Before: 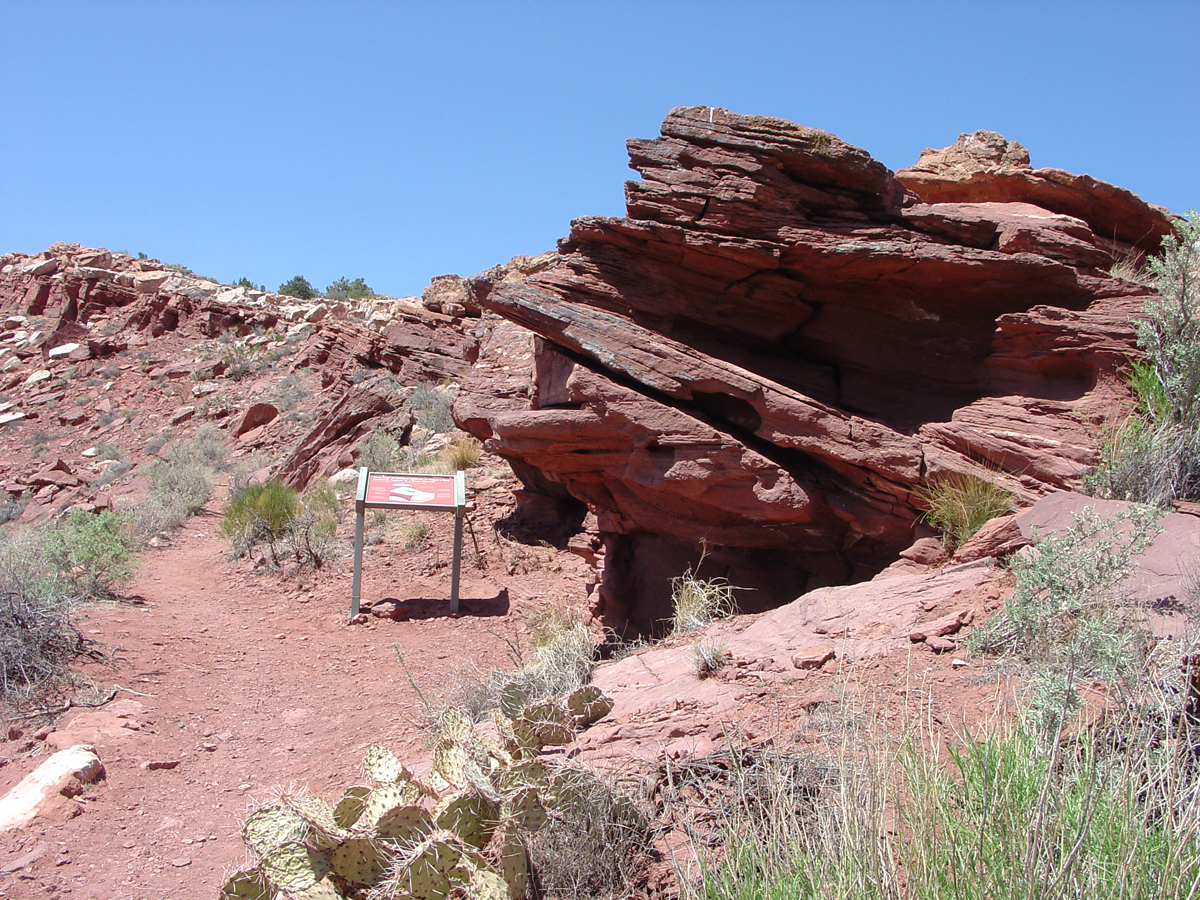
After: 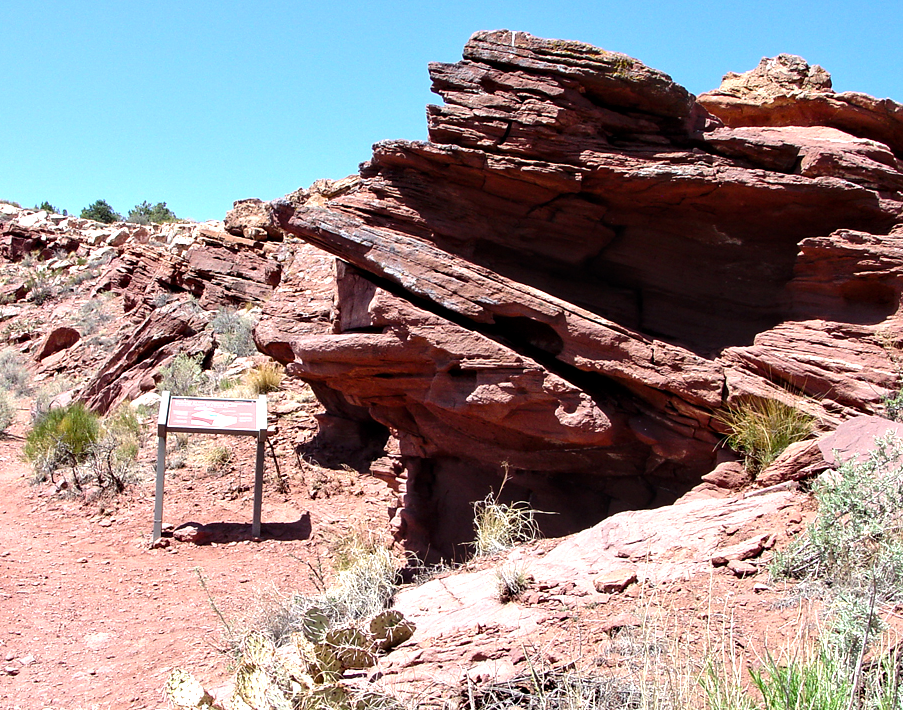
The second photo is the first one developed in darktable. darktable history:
color balance rgb: perceptual saturation grading › global saturation 19.755%, perceptual brilliance grading › global brilliance 2.608%, perceptual brilliance grading › highlights -3.288%, perceptual brilliance grading › shadows 3.122%, global vibrance 9.254%
contrast equalizer: octaves 7, y [[0.535, 0.543, 0.548, 0.548, 0.542, 0.532], [0.5 ×6], [0.5 ×6], [0 ×6], [0 ×6]]
crop: left 16.58%, top 8.513%, right 8.152%, bottom 12.524%
tone equalizer: -8 EV -0.749 EV, -7 EV -0.699 EV, -6 EV -0.627 EV, -5 EV -0.412 EV, -3 EV 0.379 EV, -2 EV 0.6 EV, -1 EV 0.691 EV, +0 EV 0.739 EV, edges refinement/feathering 500, mask exposure compensation -1.57 EV, preserve details no
